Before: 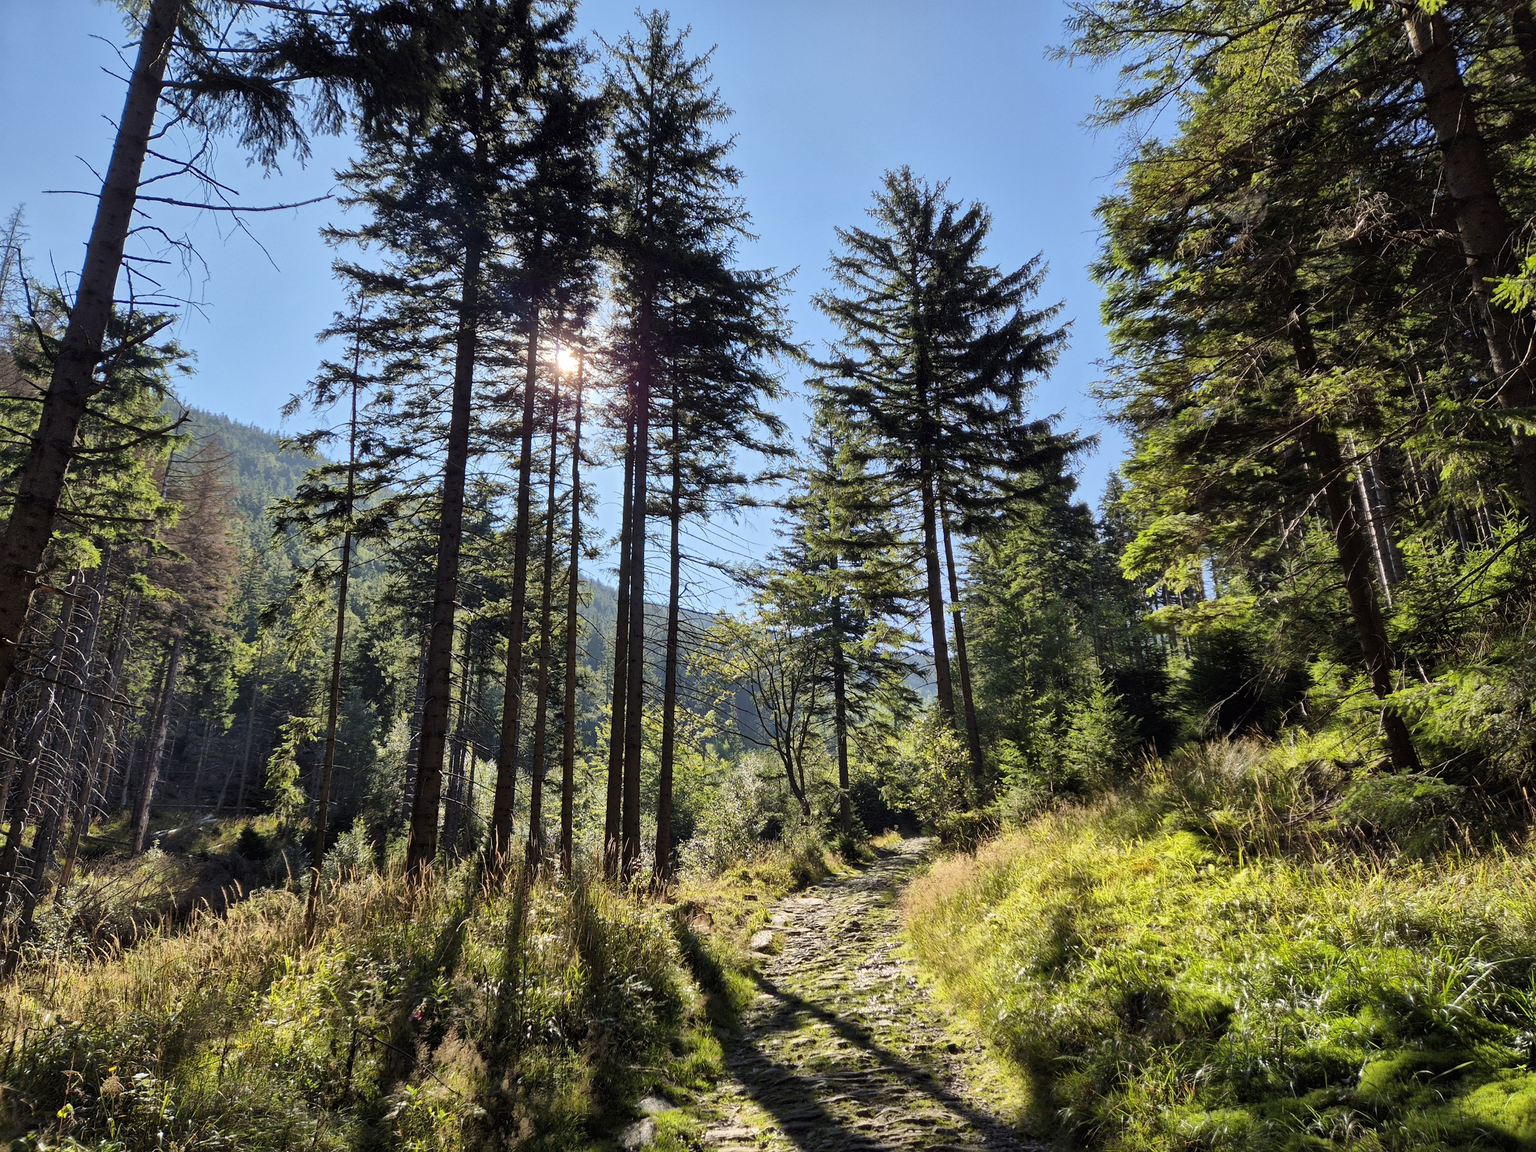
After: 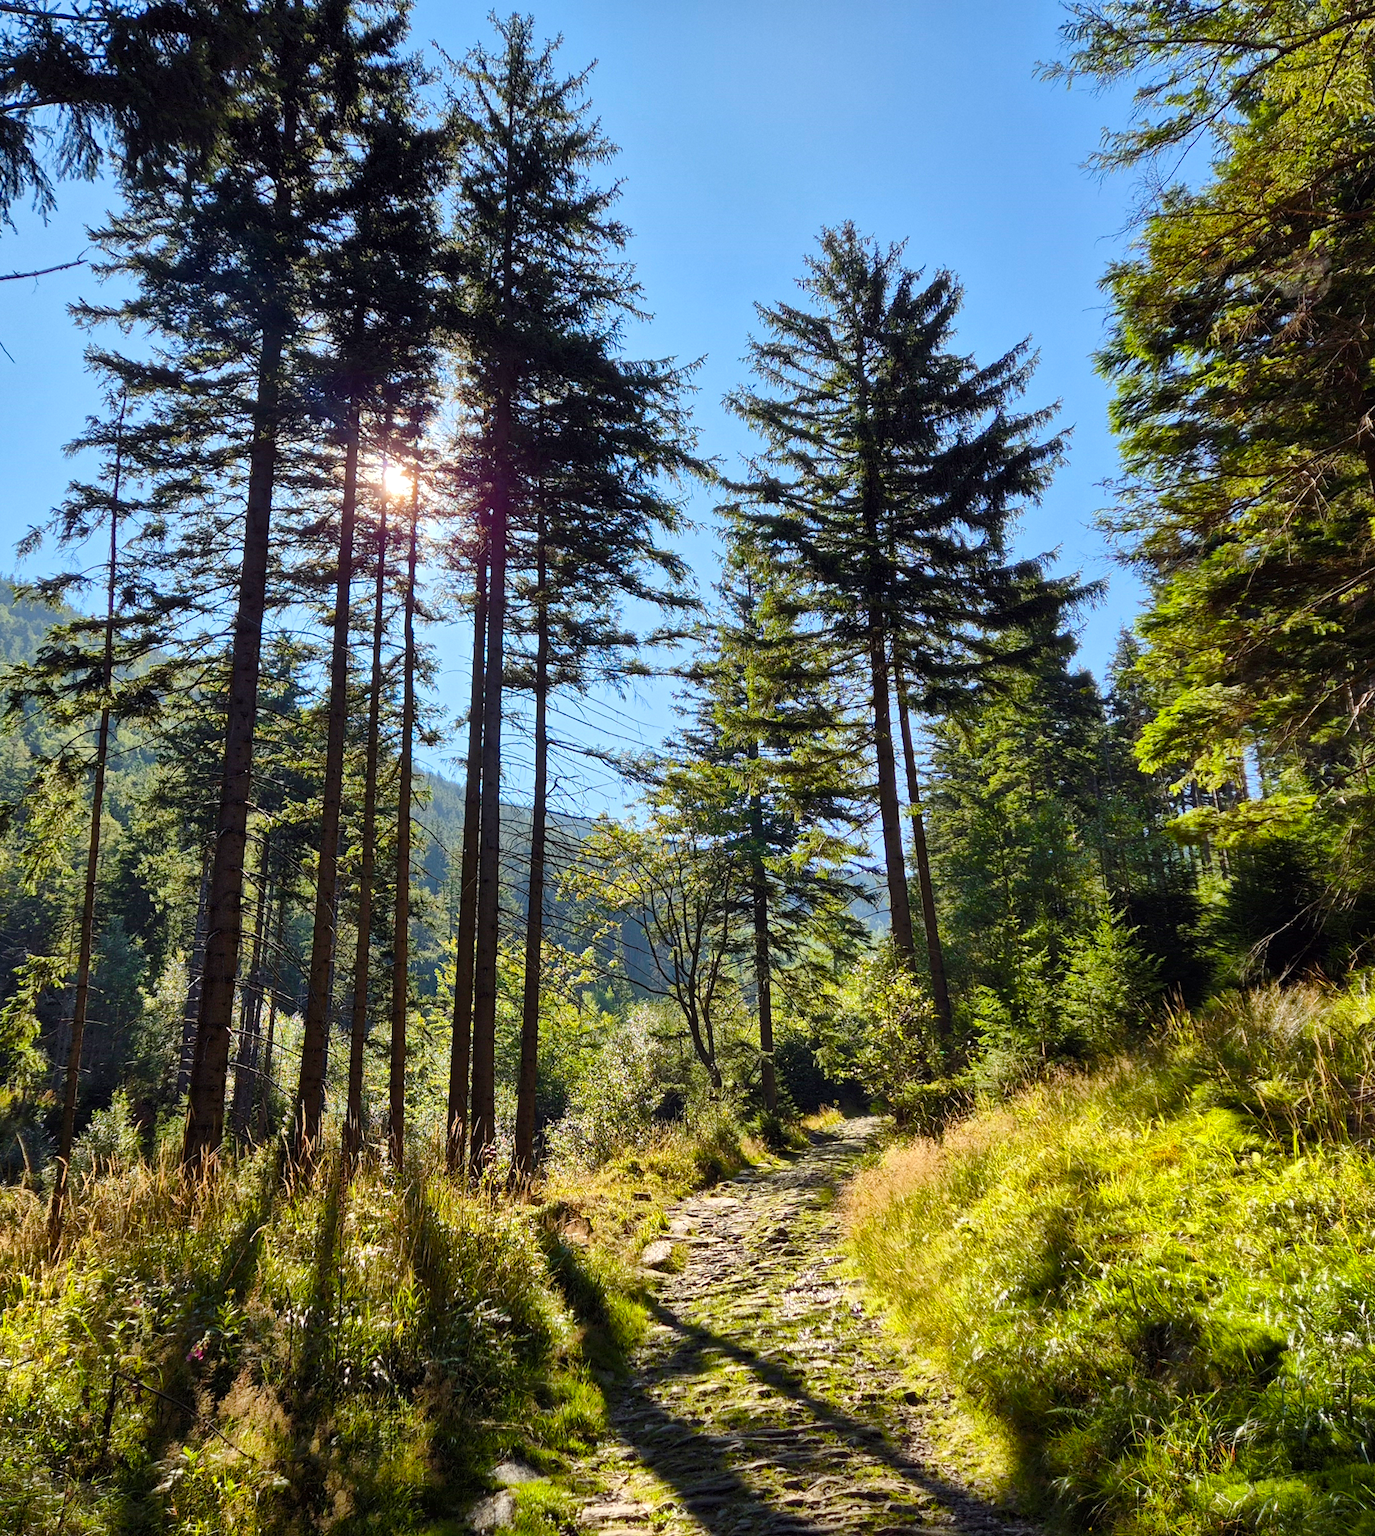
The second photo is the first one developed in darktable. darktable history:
crop and rotate: left 17.528%, right 15.279%
color balance rgb: perceptual saturation grading › global saturation 20%, perceptual saturation grading › highlights -25.32%, perceptual saturation grading › shadows 25.266%, perceptual brilliance grading › global brilliance 2.561%, global vibrance 25.14%
